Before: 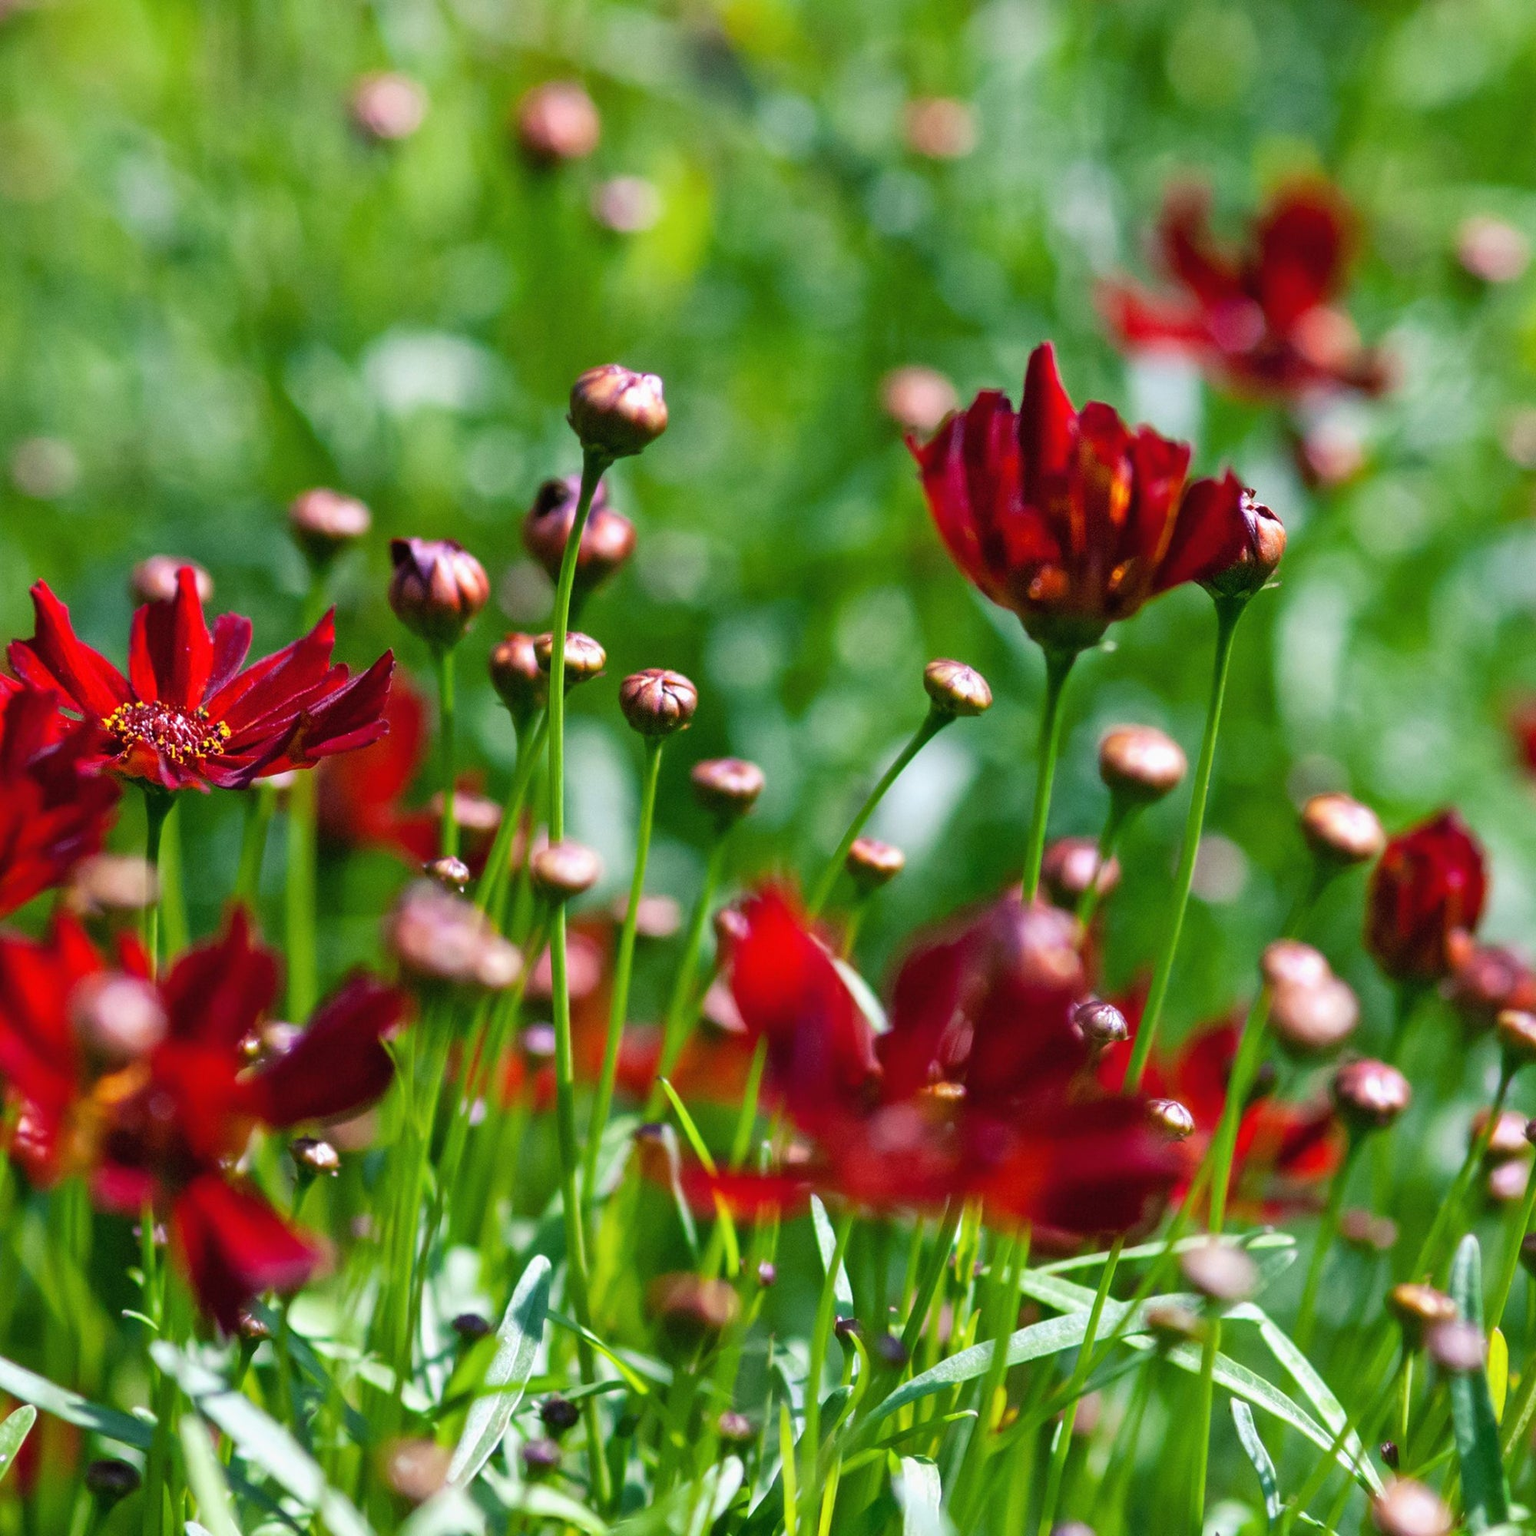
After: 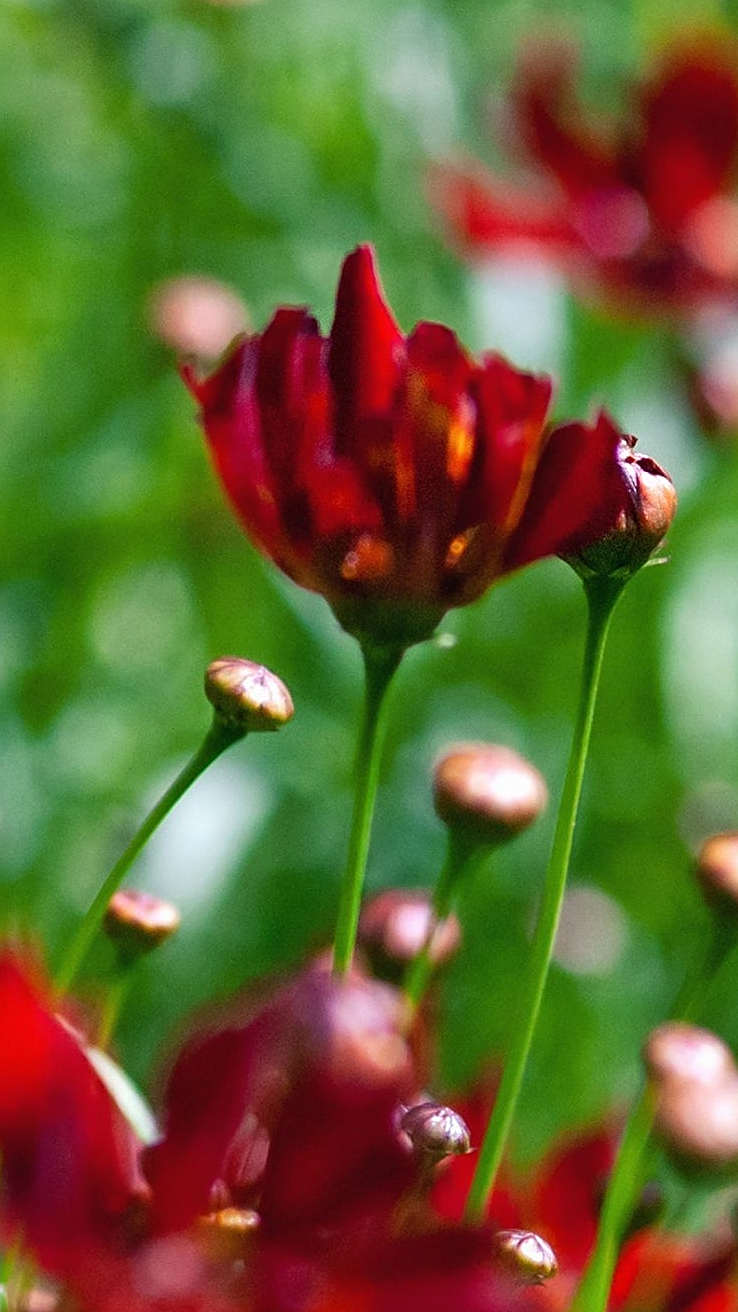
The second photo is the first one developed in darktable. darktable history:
tone equalizer: on, module defaults
sharpen: on, module defaults
crop and rotate: left 49.936%, top 10.094%, right 13.136%, bottom 24.256%
